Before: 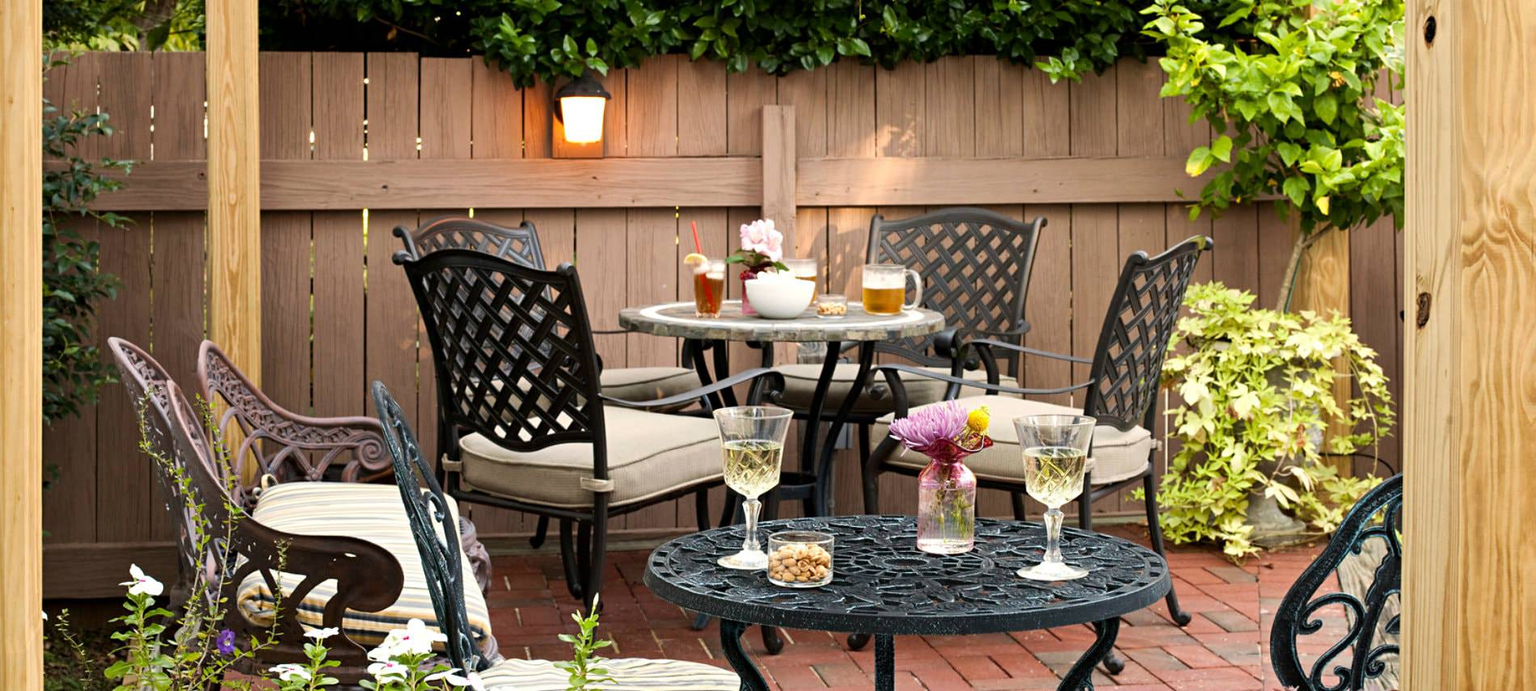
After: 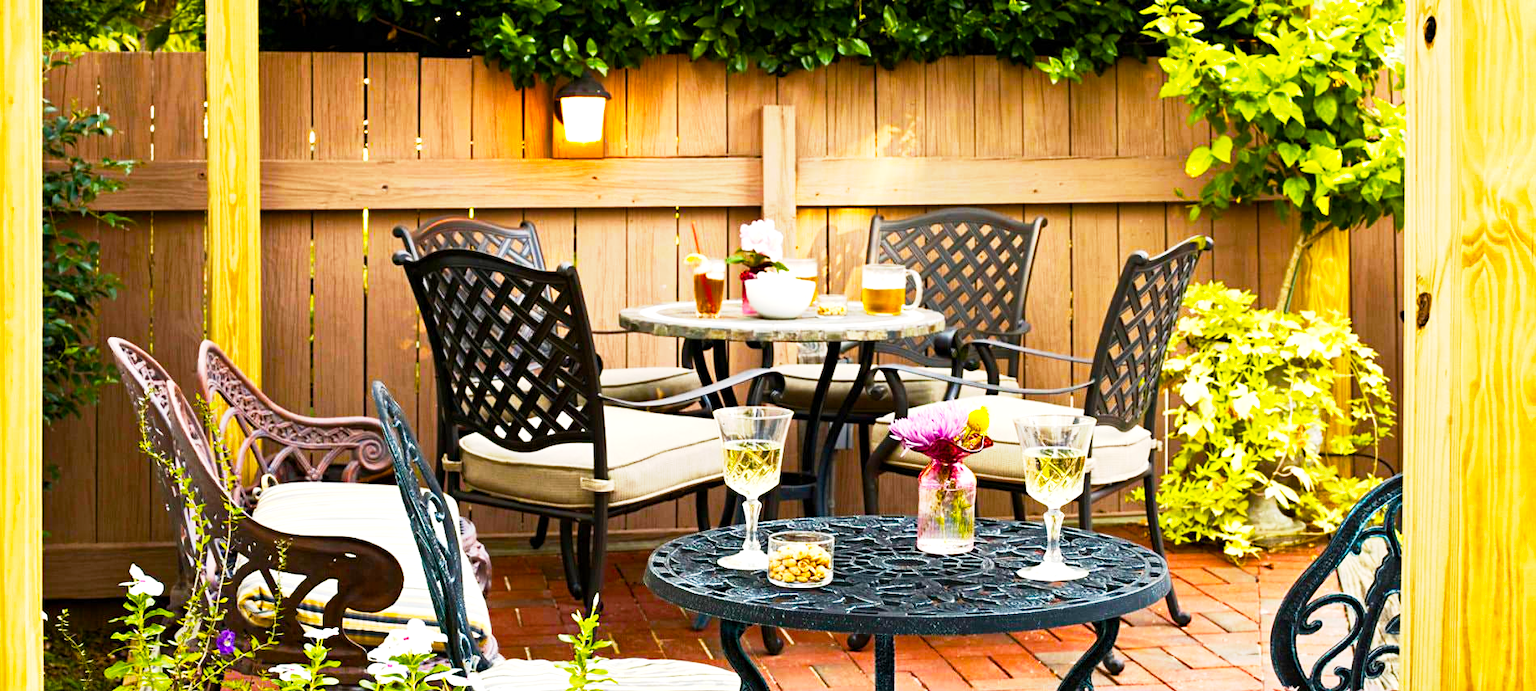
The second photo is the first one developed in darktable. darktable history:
base curve: curves: ch0 [(0, 0) (0.088, 0.125) (0.176, 0.251) (0.354, 0.501) (0.613, 0.749) (1, 0.877)], preserve colors none
color balance rgb: linear chroma grading › global chroma 9%, perceptual saturation grading › global saturation 36%, perceptual saturation grading › shadows 35%, perceptual brilliance grading › global brilliance 21.21%, perceptual brilliance grading › shadows -35%, global vibrance 21.21%
exposure: exposure 0.217 EV, compensate highlight preservation false
